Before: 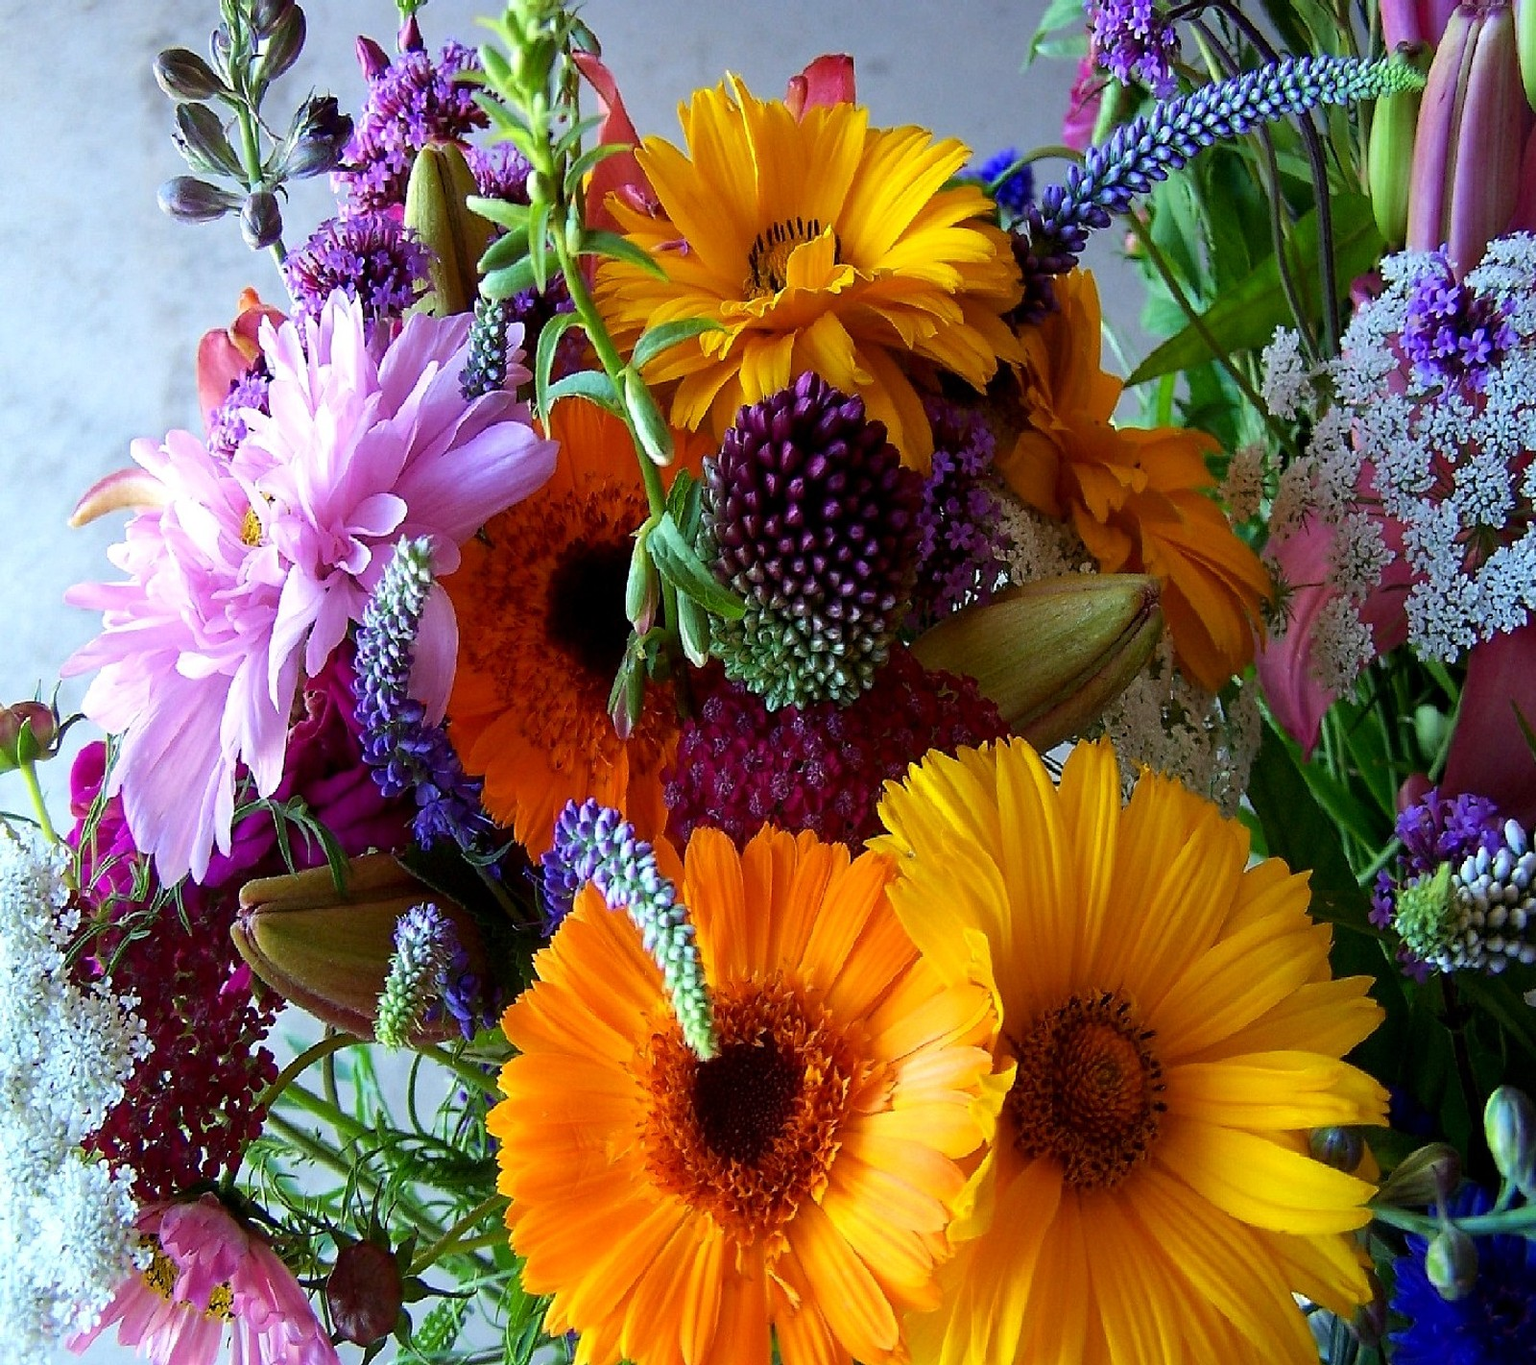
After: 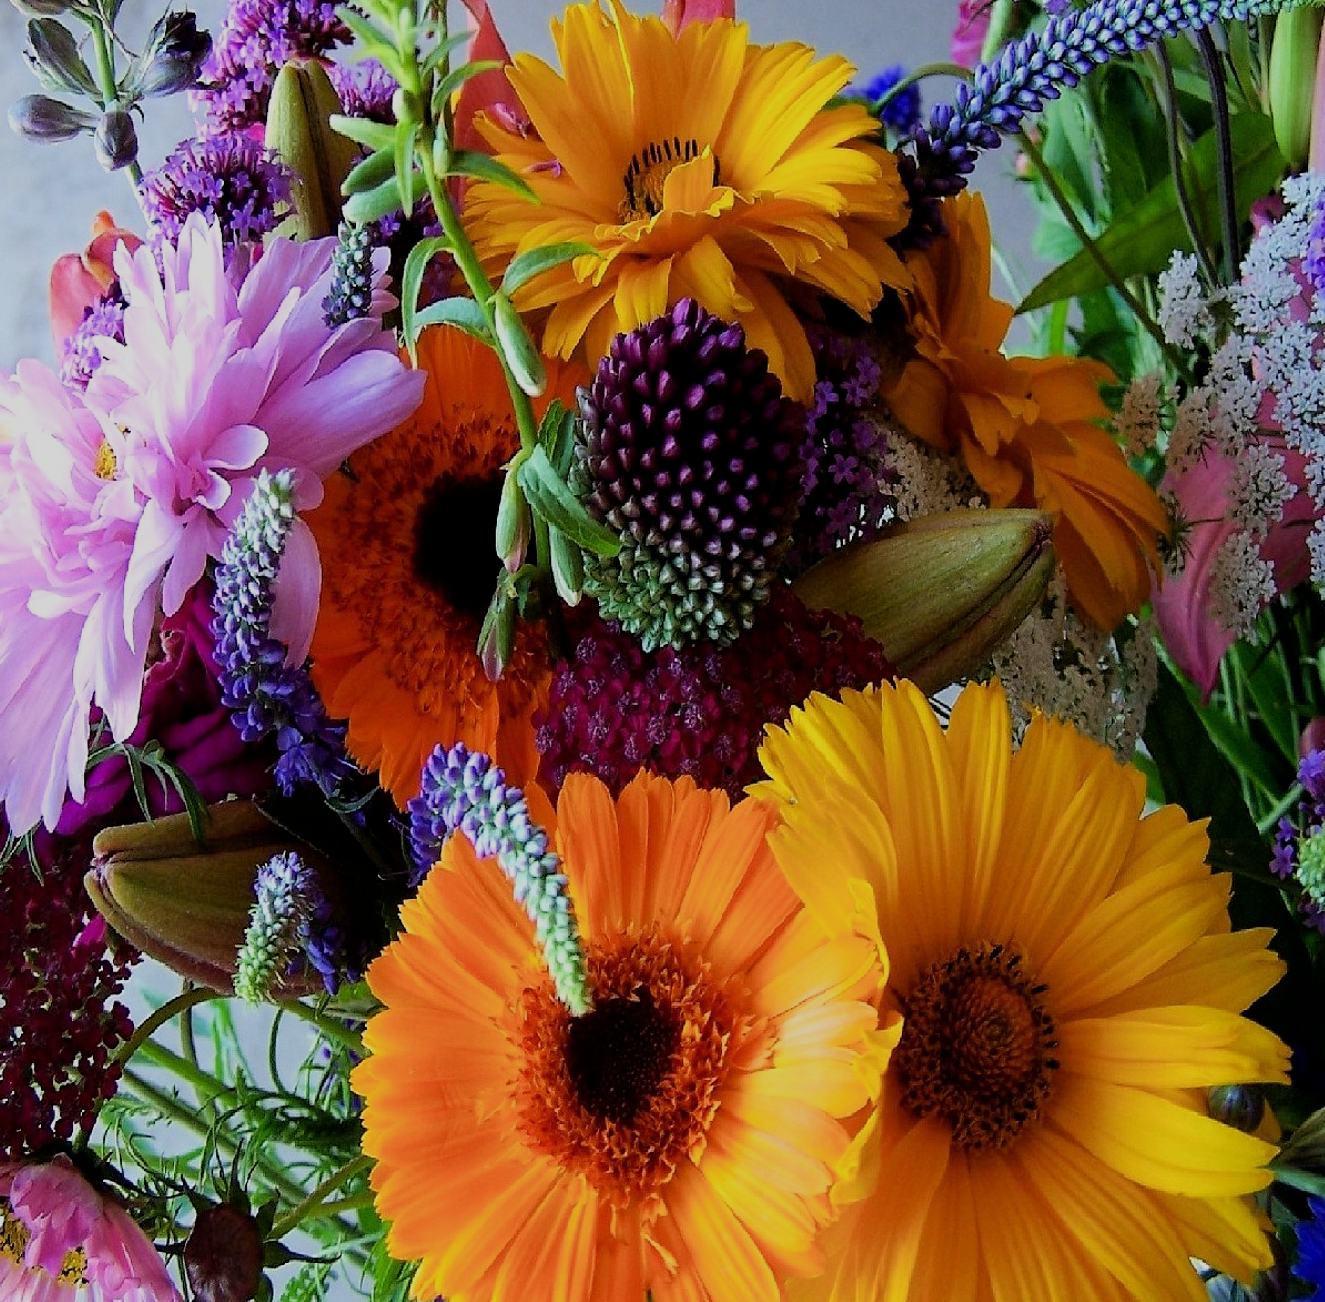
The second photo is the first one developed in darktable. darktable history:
filmic rgb: black relative exposure -7.65 EV, white relative exposure 4.56 EV, hardness 3.61
crop: left 9.807%, top 6.259%, right 7.334%, bottom 2.177%
